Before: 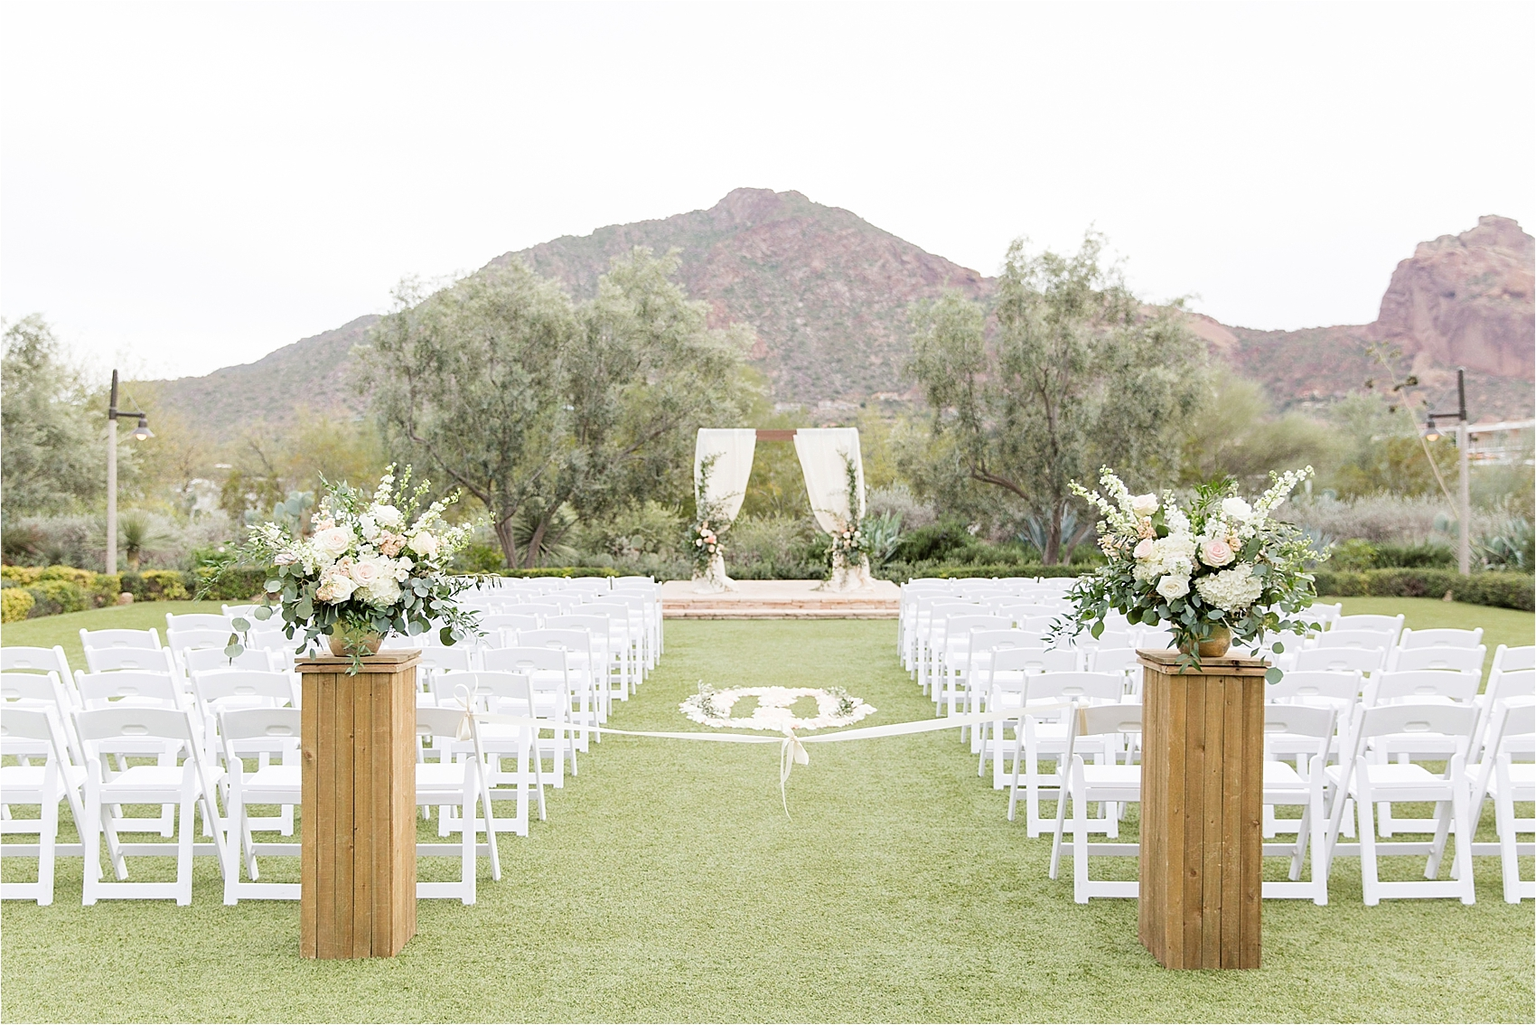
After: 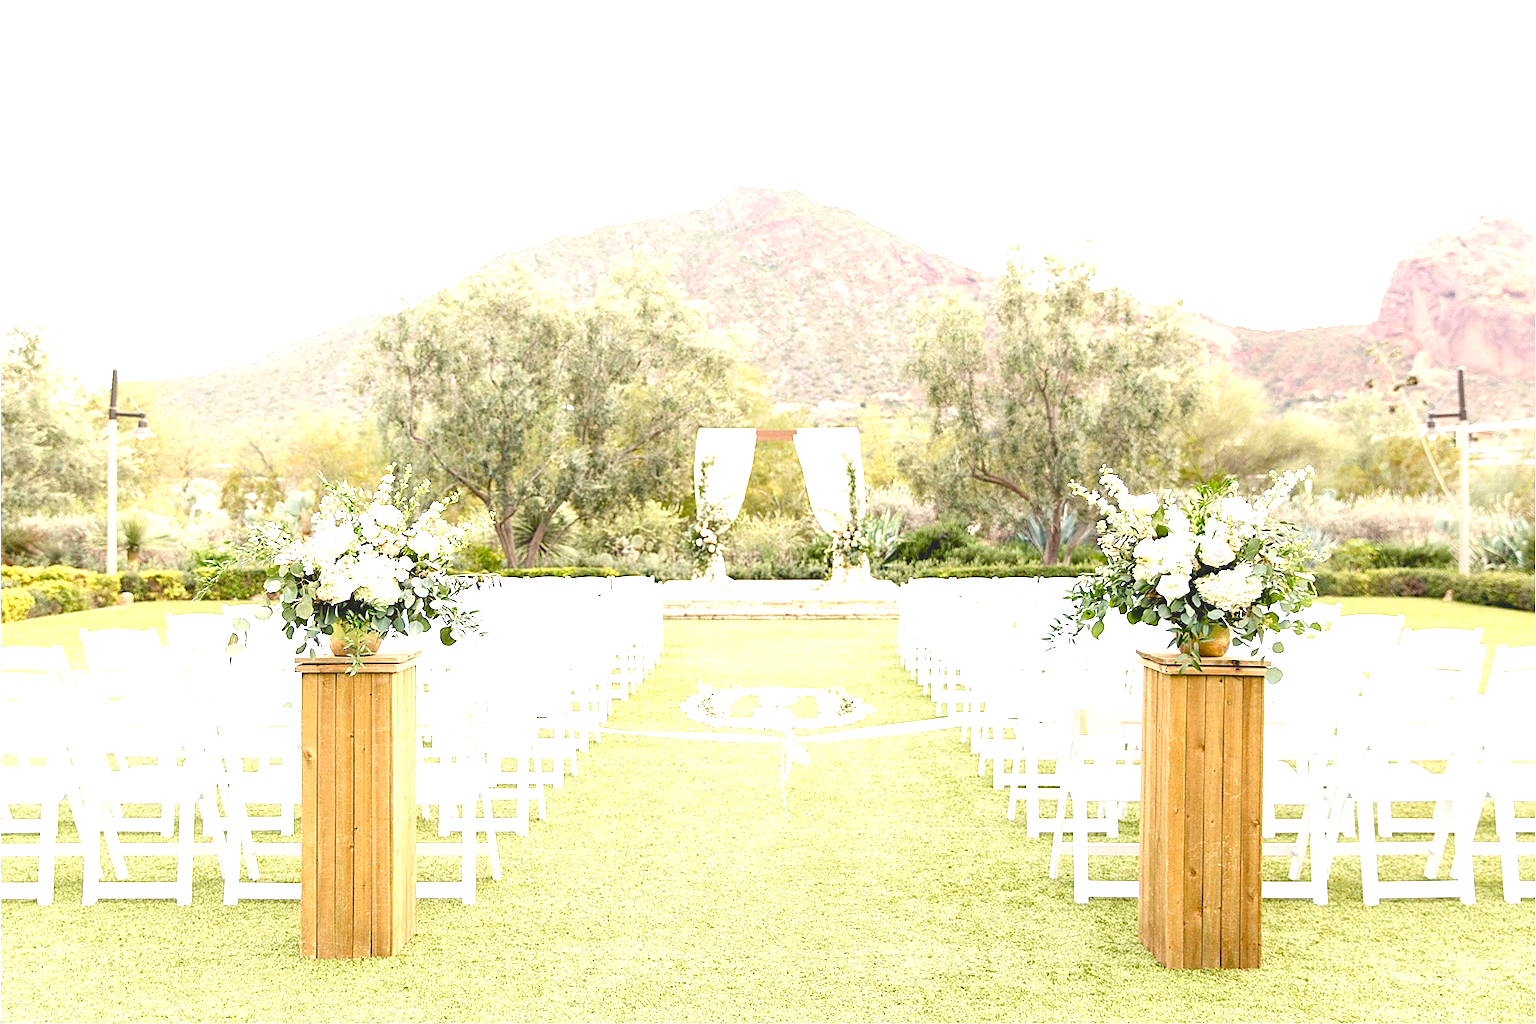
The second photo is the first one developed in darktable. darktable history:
color balance rgb: shadows lift › chroma 3%, shadows lift › hue 280.8°, power › hue 330°, highlights gain › chroma 3%, highlights gain › hue 75.6°, global offset › luminance 2%, perceptual saturation grading › global saturation 20%, perceptual saturation grading › highlights -25%, perceptual saturation grading › shadows 50%, global vibrance 20.33%
exposure: black level correction 0.008, exposure 0.979 EV, compensate highlight preservation false
